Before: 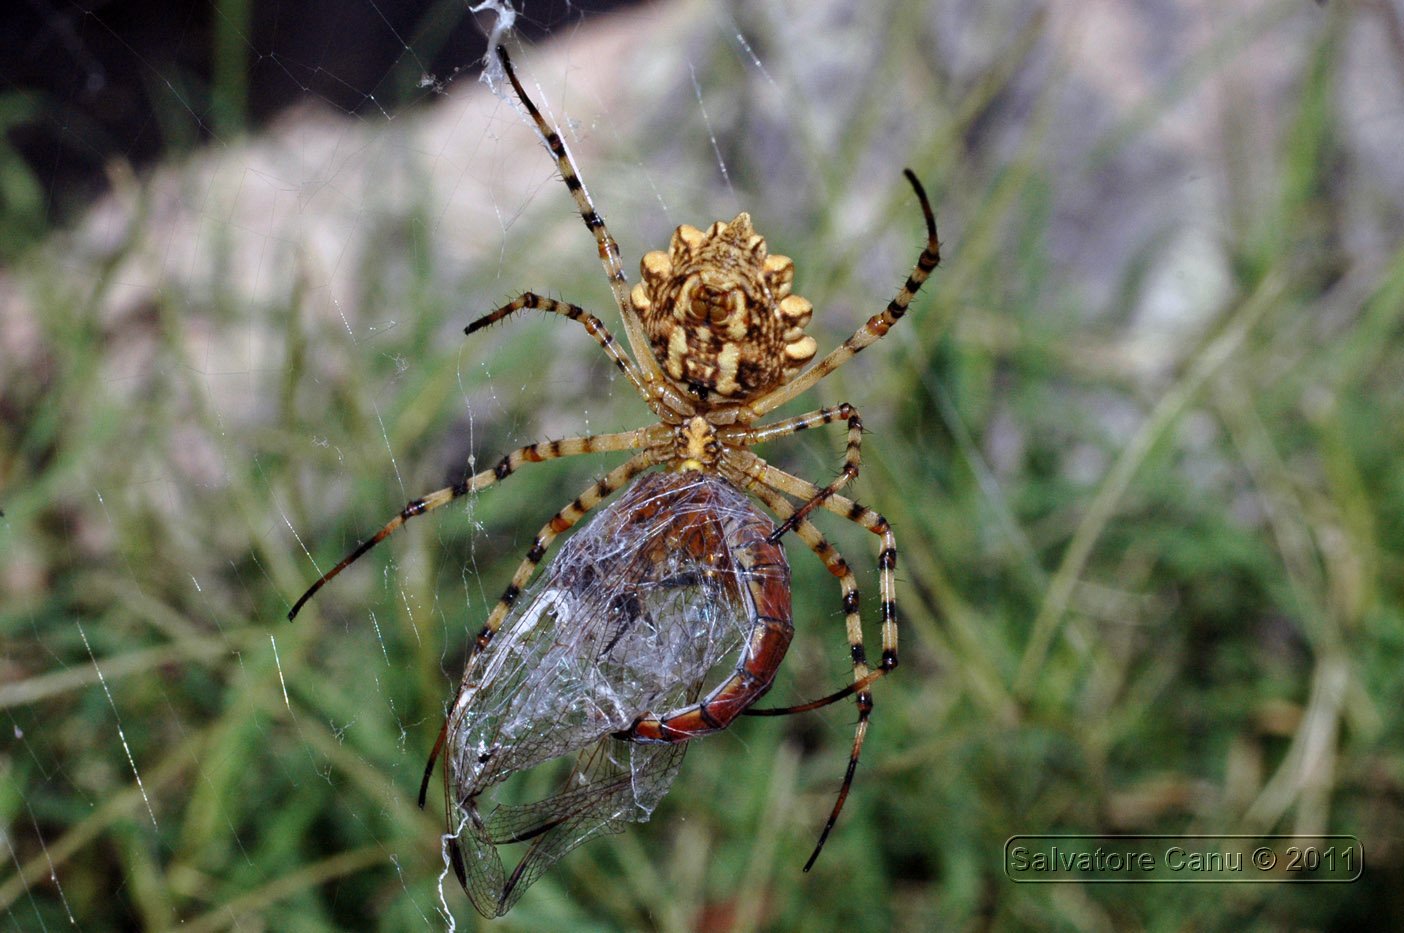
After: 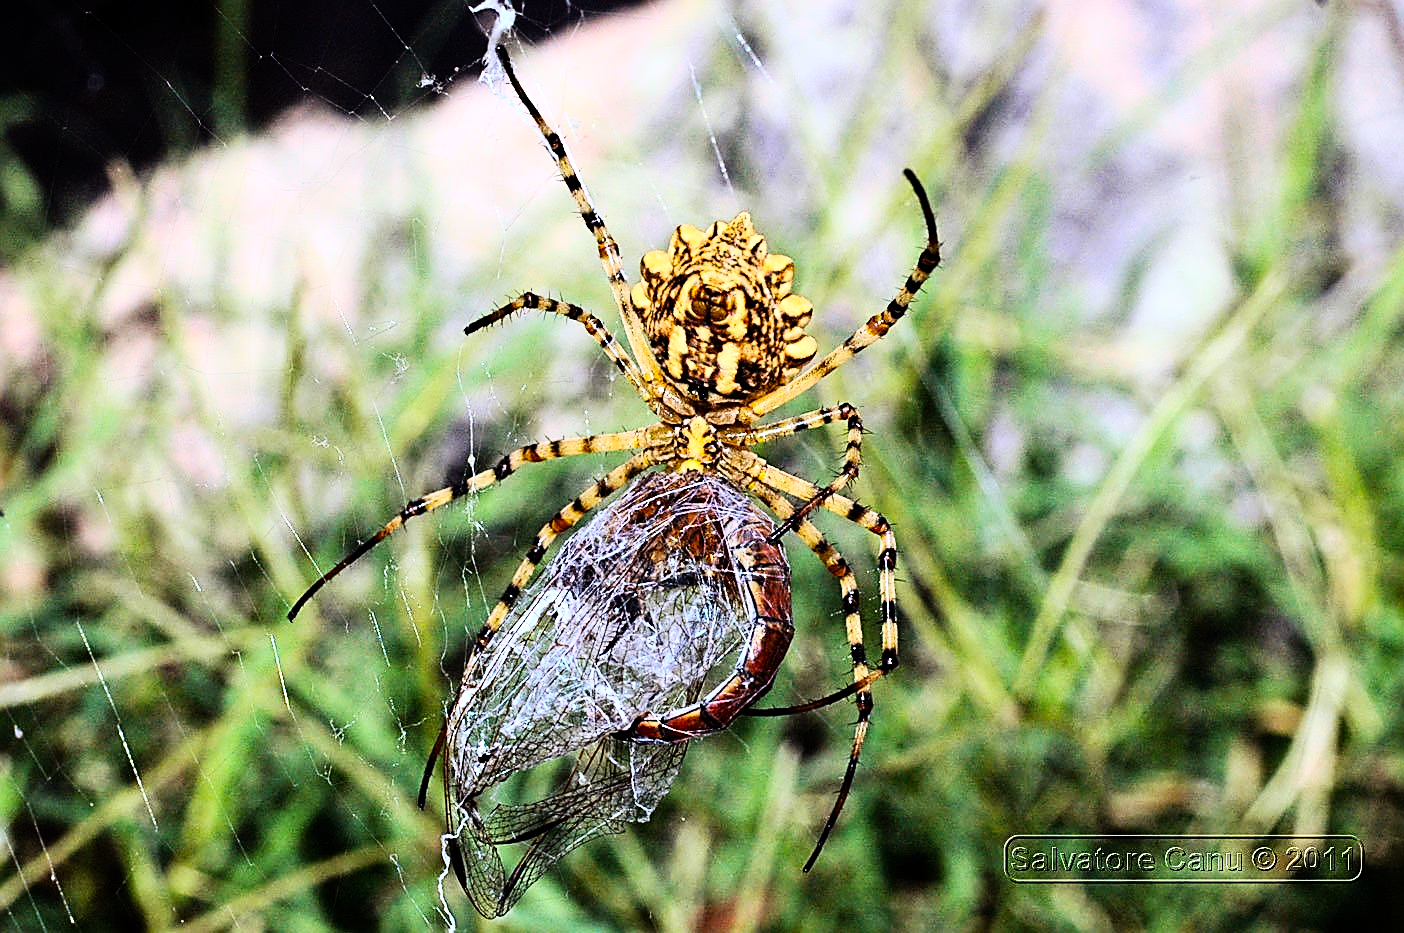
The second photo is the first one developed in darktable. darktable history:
color balance: output saturation 120%
rgb curve: curves: ch0 [(0, 0) (0.21, 0.15) (0.24, 0.21) (0.5, 0.75) (0.75, 0.96) (0.89, 0.99) (1, 1)]; ch1 [(0, 0.02) (0.21, 0.13) (0.25, 0.2) (0.5, 0.67) (0.75, 0.9) (0.89, 0.97) (1, 1)]; ch2 [(0, 0.02) (0.21, 0.13) (0.25, 0.2) (0.5, 0.67) (0.75, 0.9) (0.89, 0.97) (1, 1)], compensate middle gray true
sharpen: radius 1.685, amount 1.294
